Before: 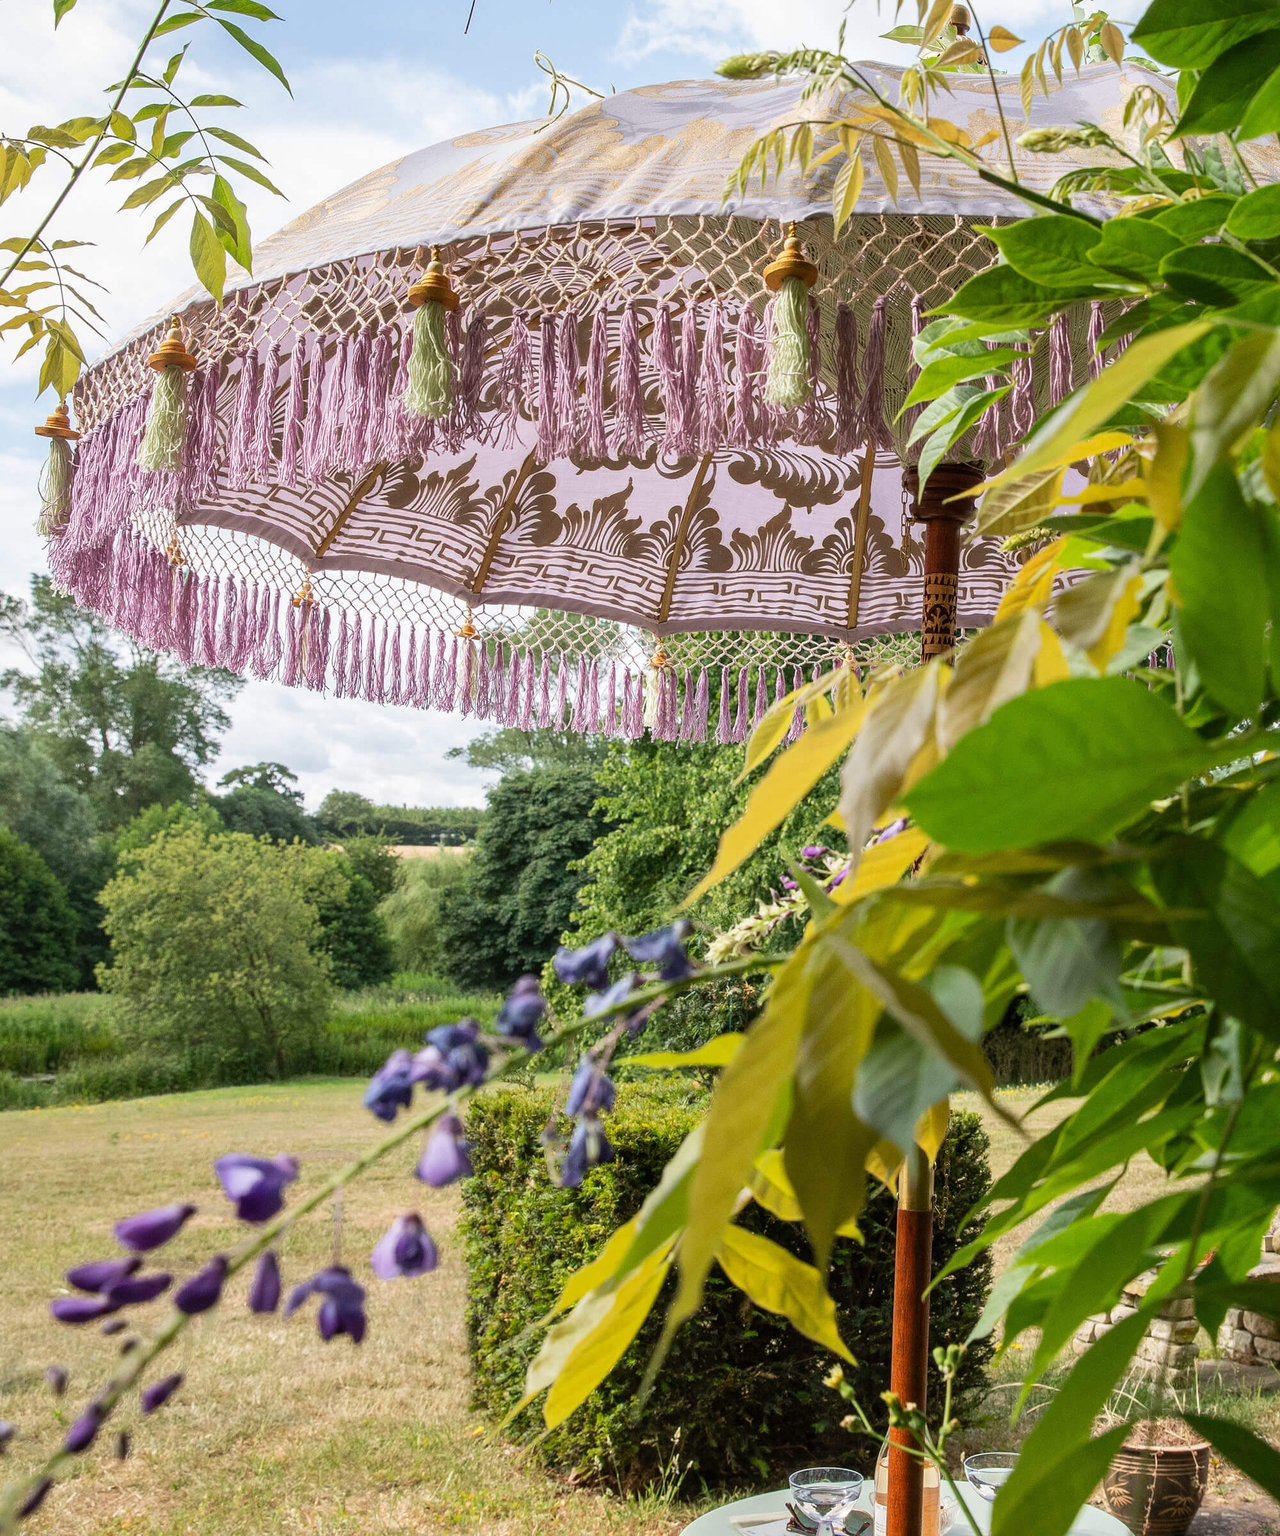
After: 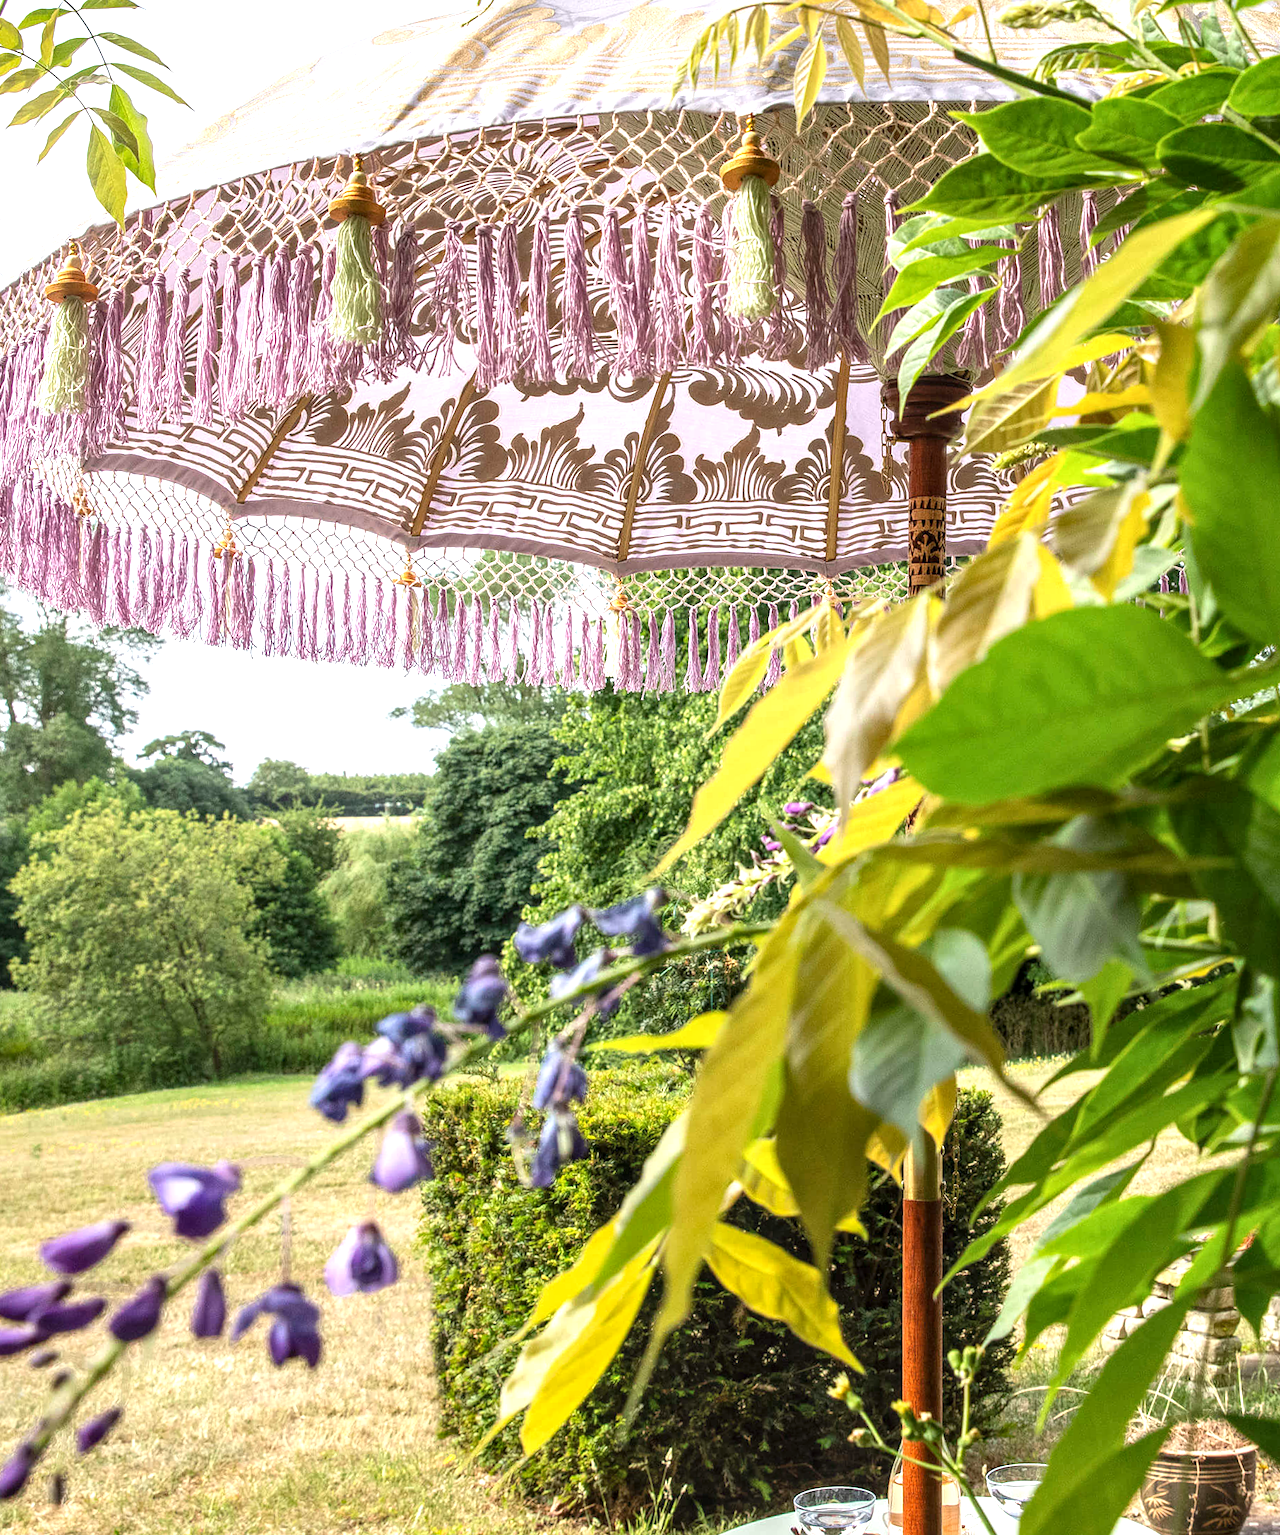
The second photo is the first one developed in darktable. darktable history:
local contrast: on, module defaults
crop and rotate: angle 1.96°, left 5.673%, top 5.673%
tone curve: color space Lab, linked channels, preserve colors none
exposure: exposure 0.722 EV, compensate highlight preservation false
